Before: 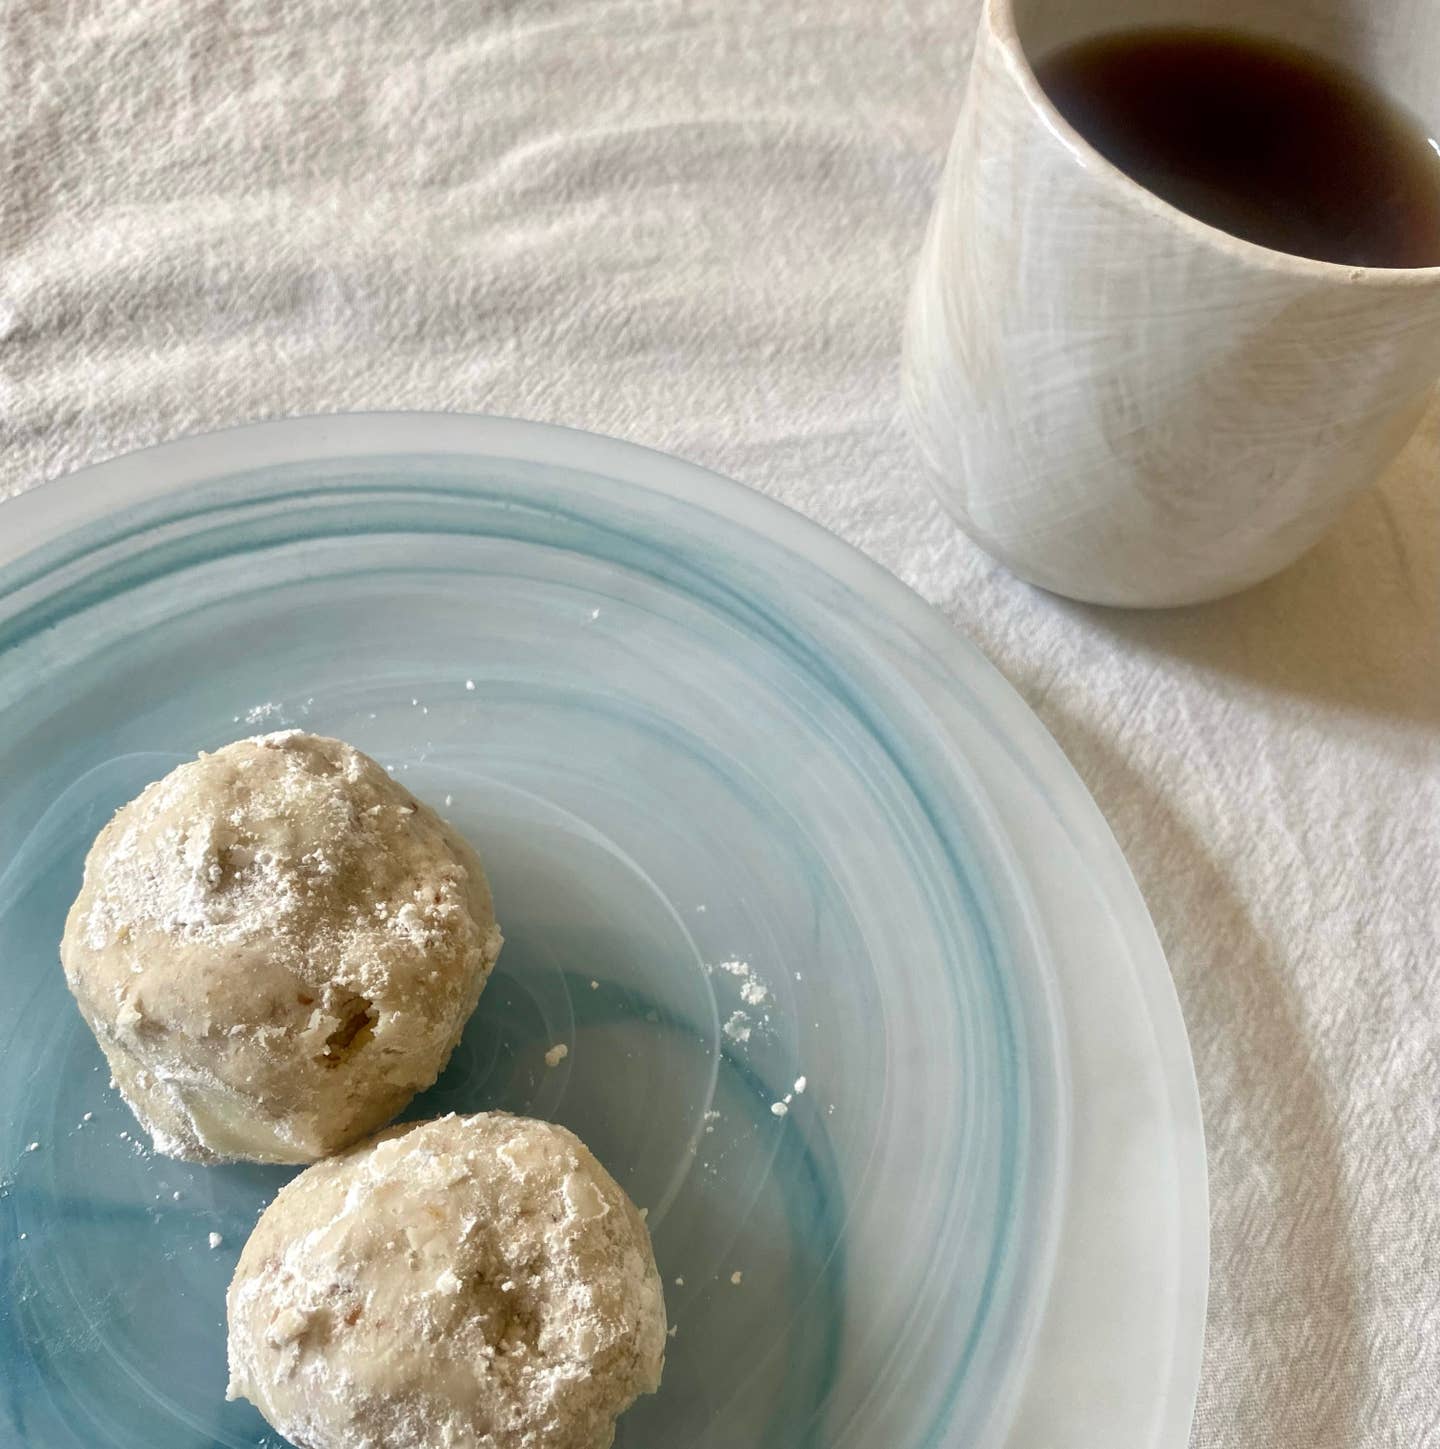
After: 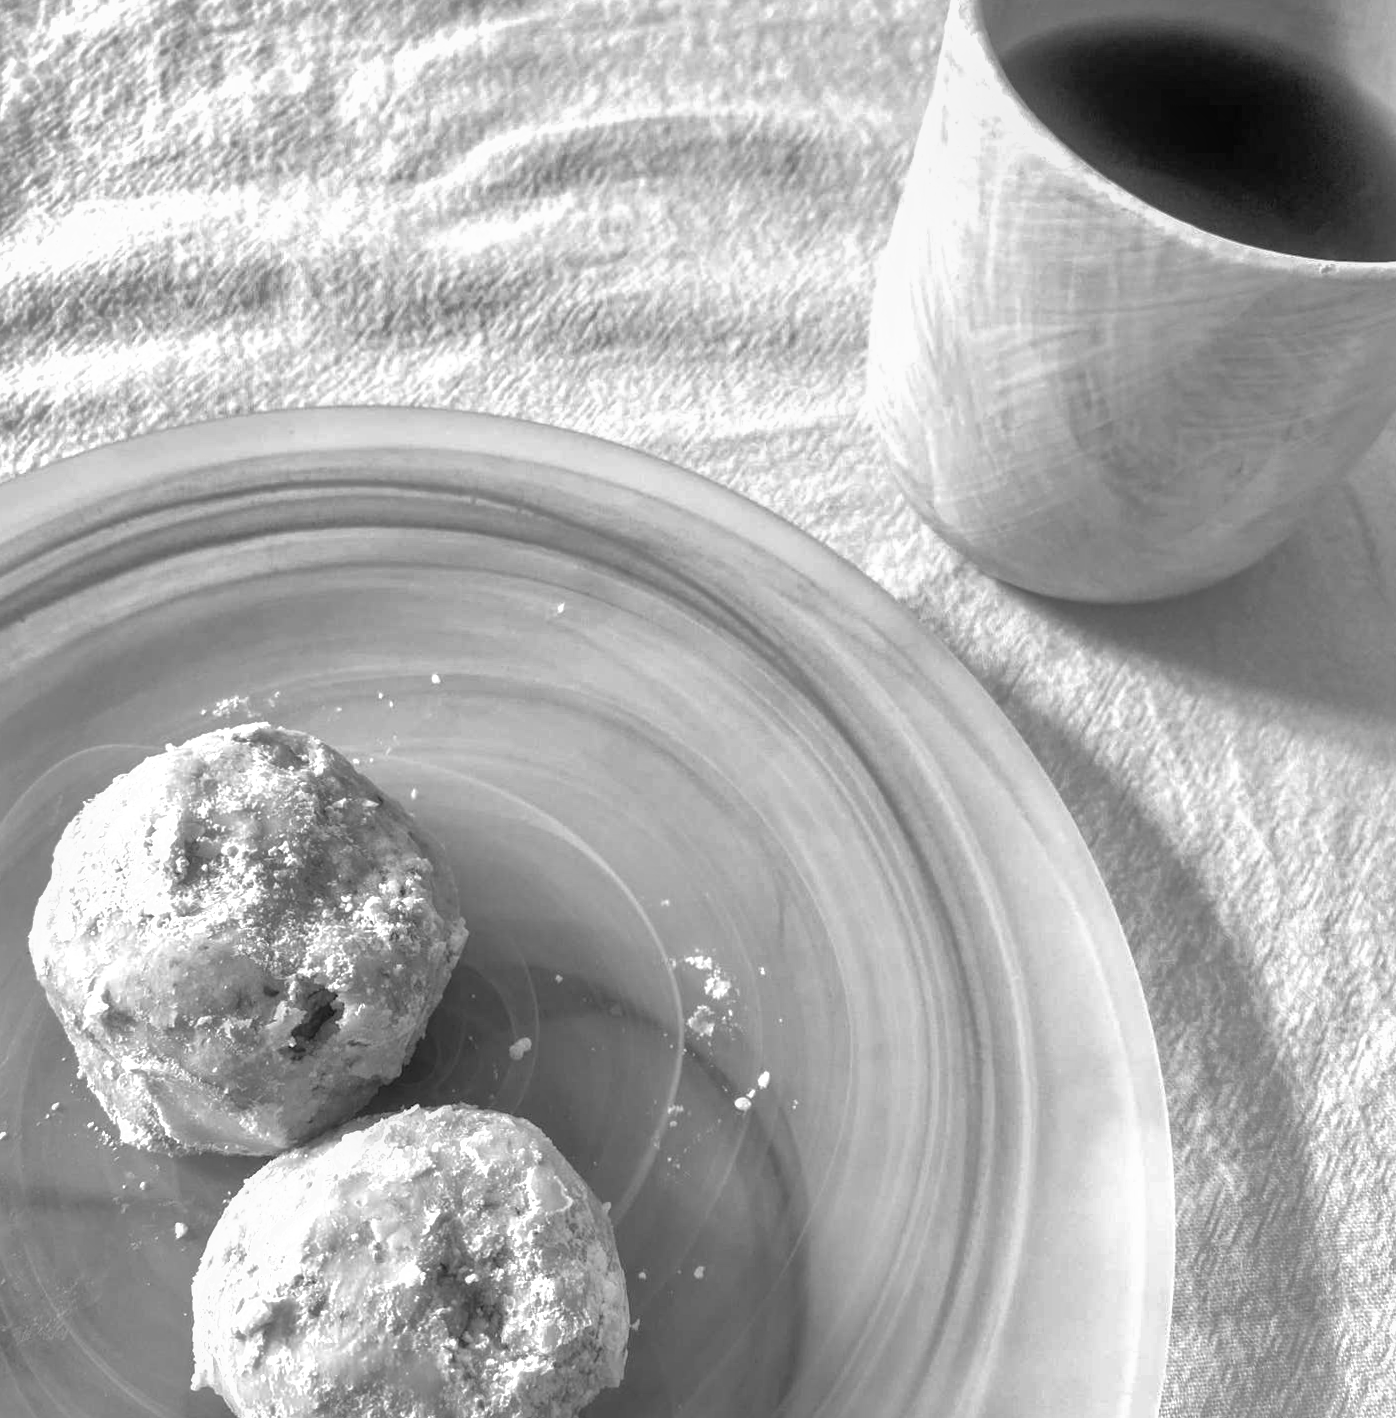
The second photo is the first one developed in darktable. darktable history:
shadows and highlights: on, module defaults
exposure: black level correction 0, exposure 0.5 EV, compensate exposure bias true, compensate highlight preservation false
monochrome: a 73.58, b 64.21
rotate and perspective: rotation 0.192°, lens shift (horizontal) -0.015, crop left 0.005, crop right 0.996, crop top 0.006, crop bottom 0.99
crop and rotate: left 1.774%, right 0.633%, bottom 1.28%
local contrast: on, module defaults
